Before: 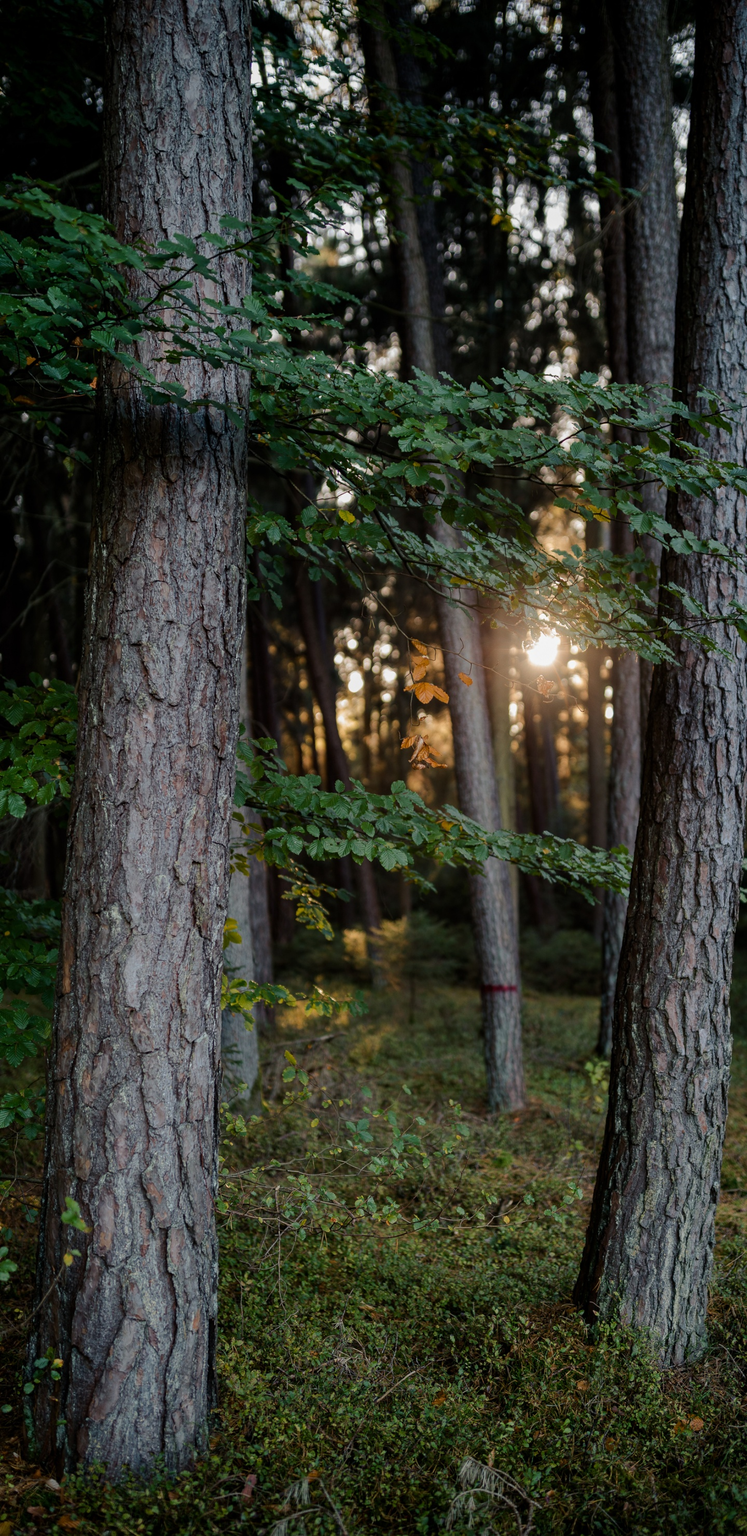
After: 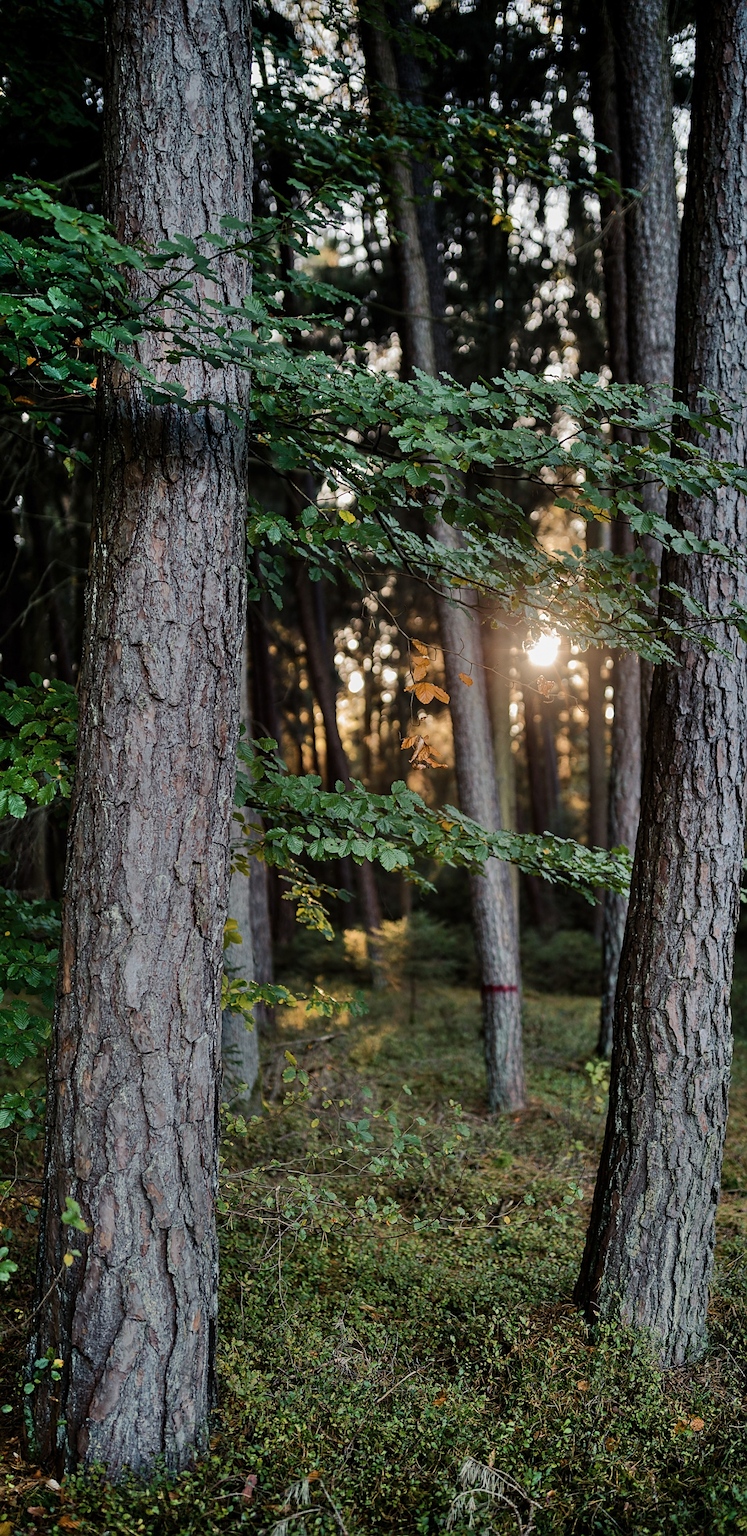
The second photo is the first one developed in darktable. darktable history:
sharpen: on, module defaults
contrast brightness saturation: saturation -0.08
shadows and highlights: soften with gaussian
